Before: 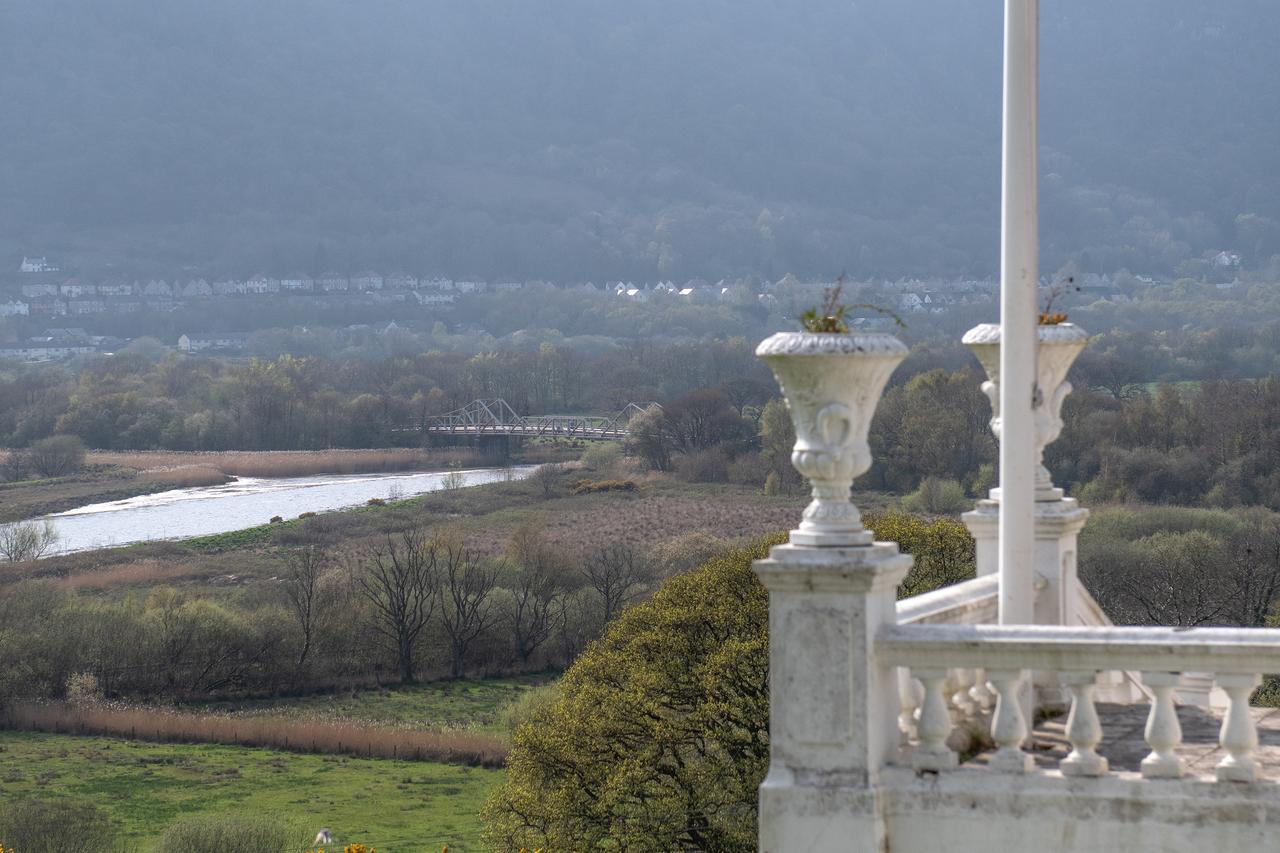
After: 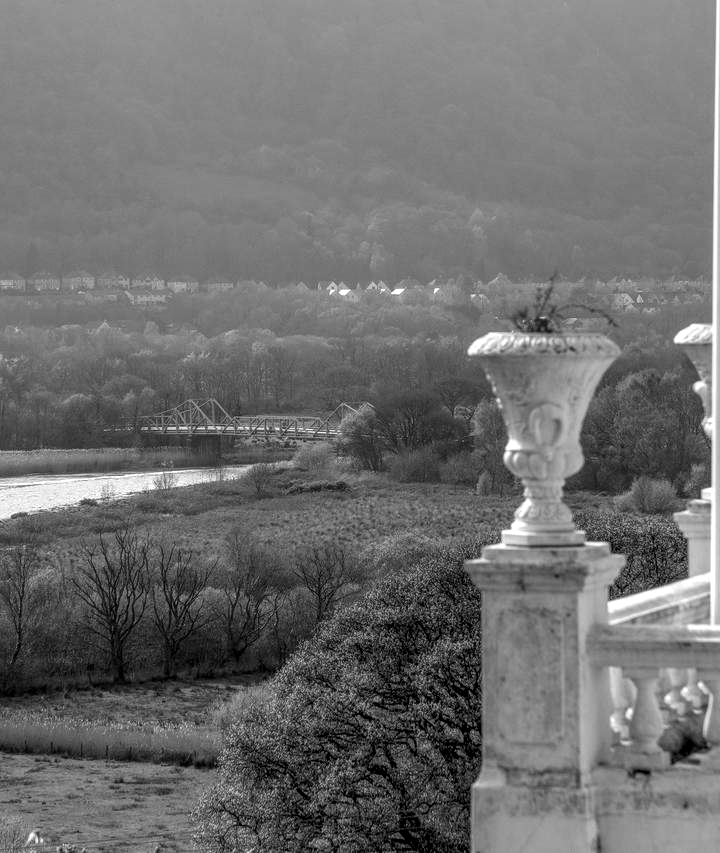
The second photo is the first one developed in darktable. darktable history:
crop and rotate: left 22.516%, right 21.234%
monochrome: a -92.57, b 58.91
local contrast: highlights 60%, shadows 60%, detail 160%
